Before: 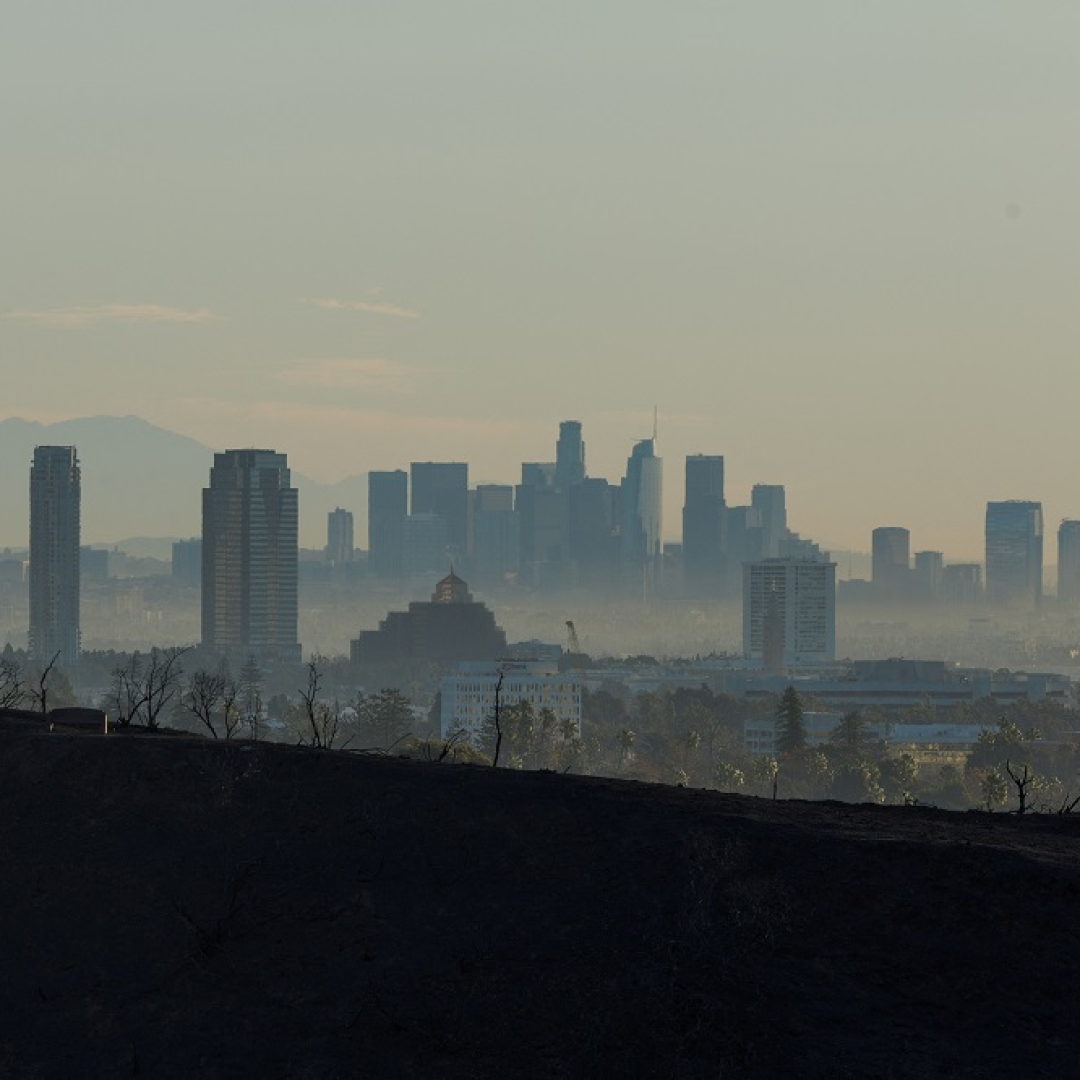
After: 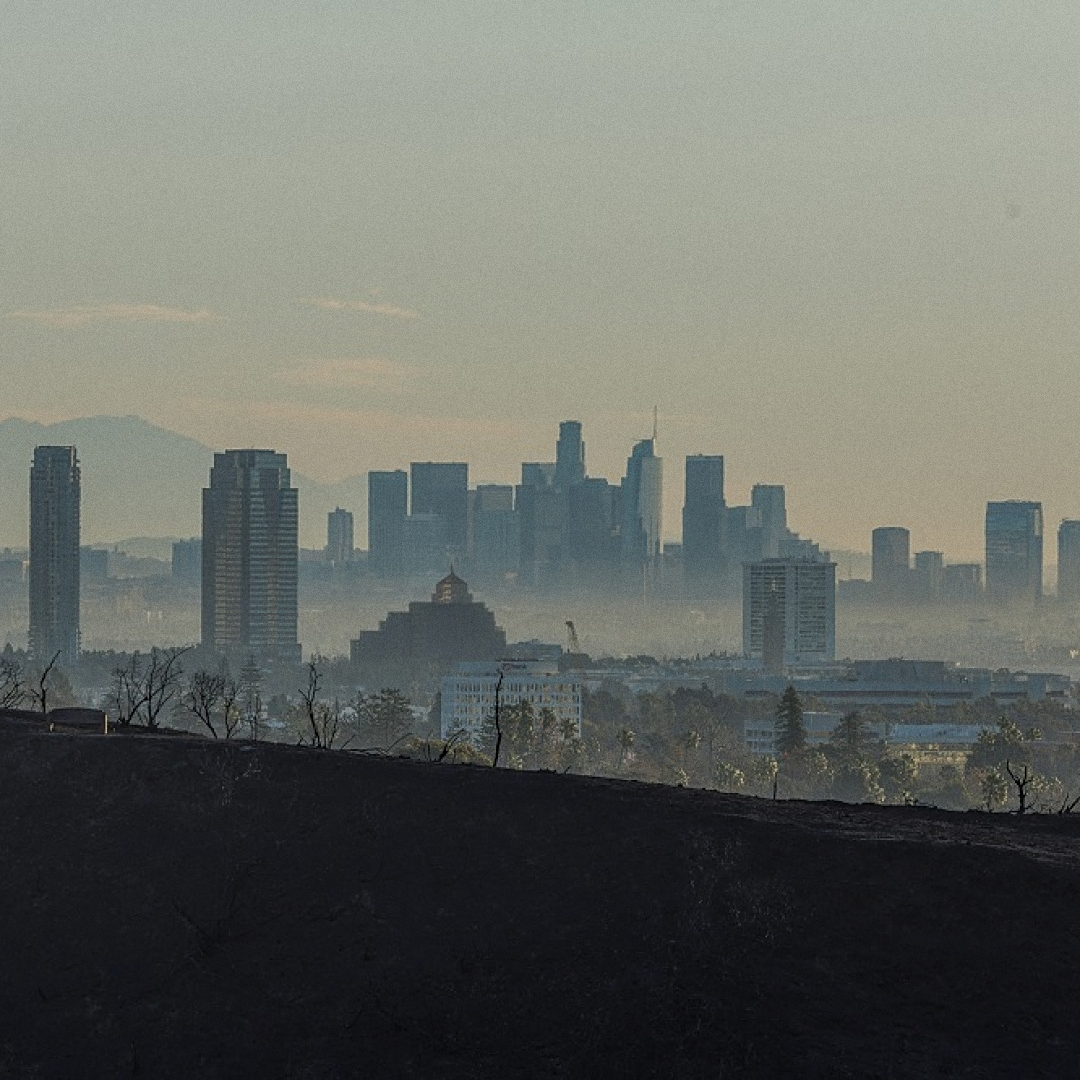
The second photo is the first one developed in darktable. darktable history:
sharpen: on, module defaults
local contrast: highlights 66%, shadows 33%, detail 166%, midtone range 0.2
grain: coarseness 7.08 ISO, strength 21.67%, mid-tones bias 59.58%
